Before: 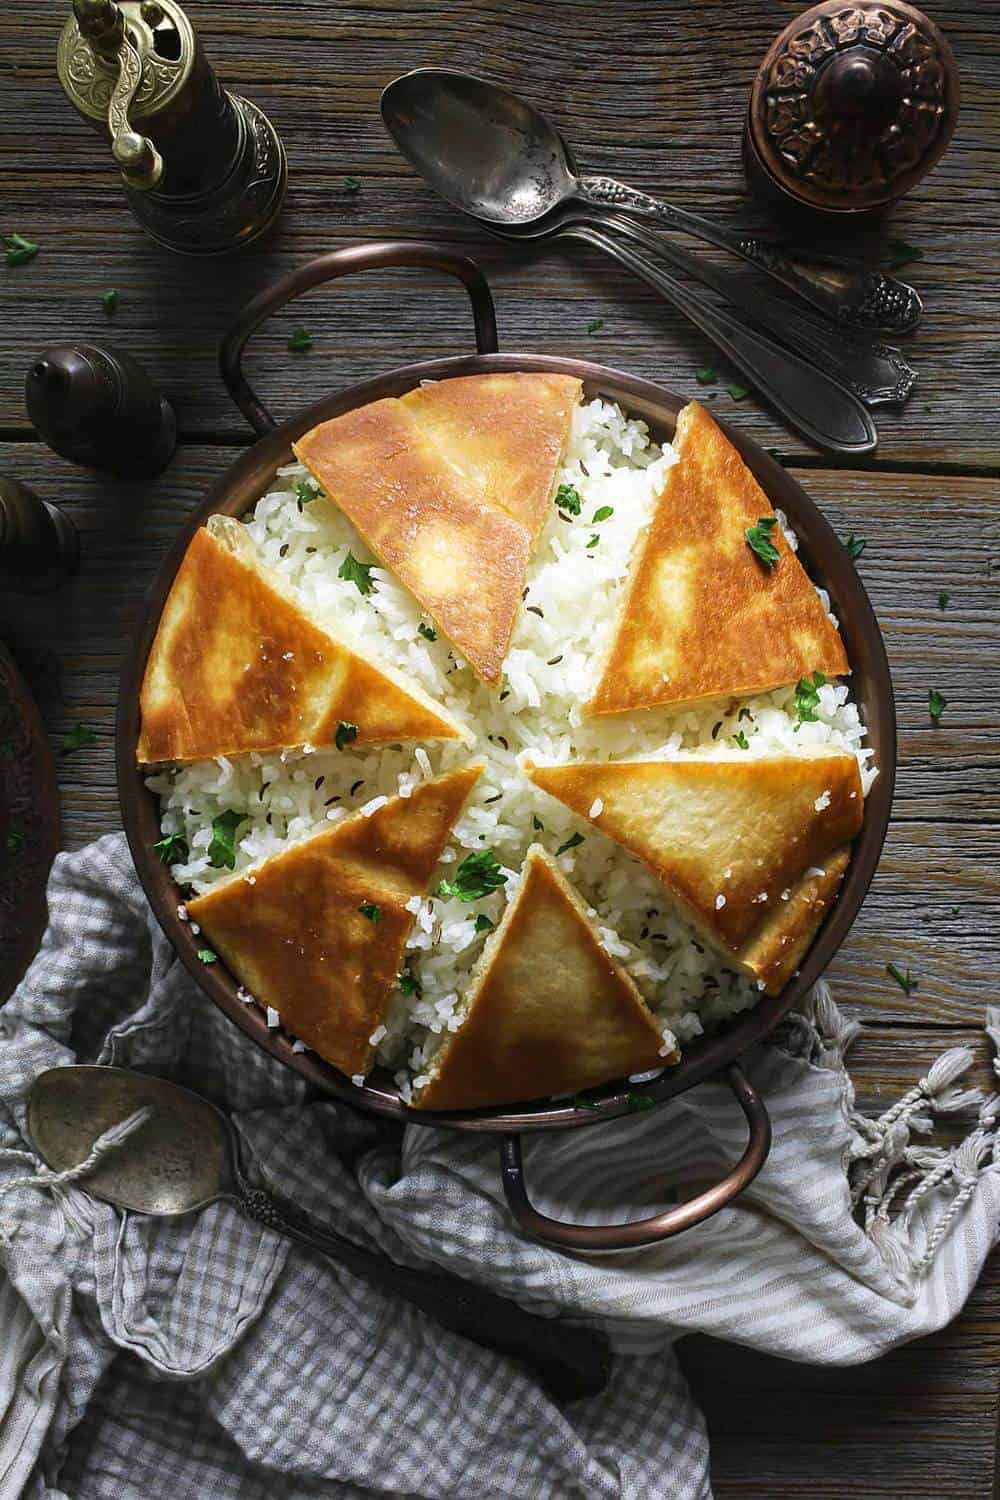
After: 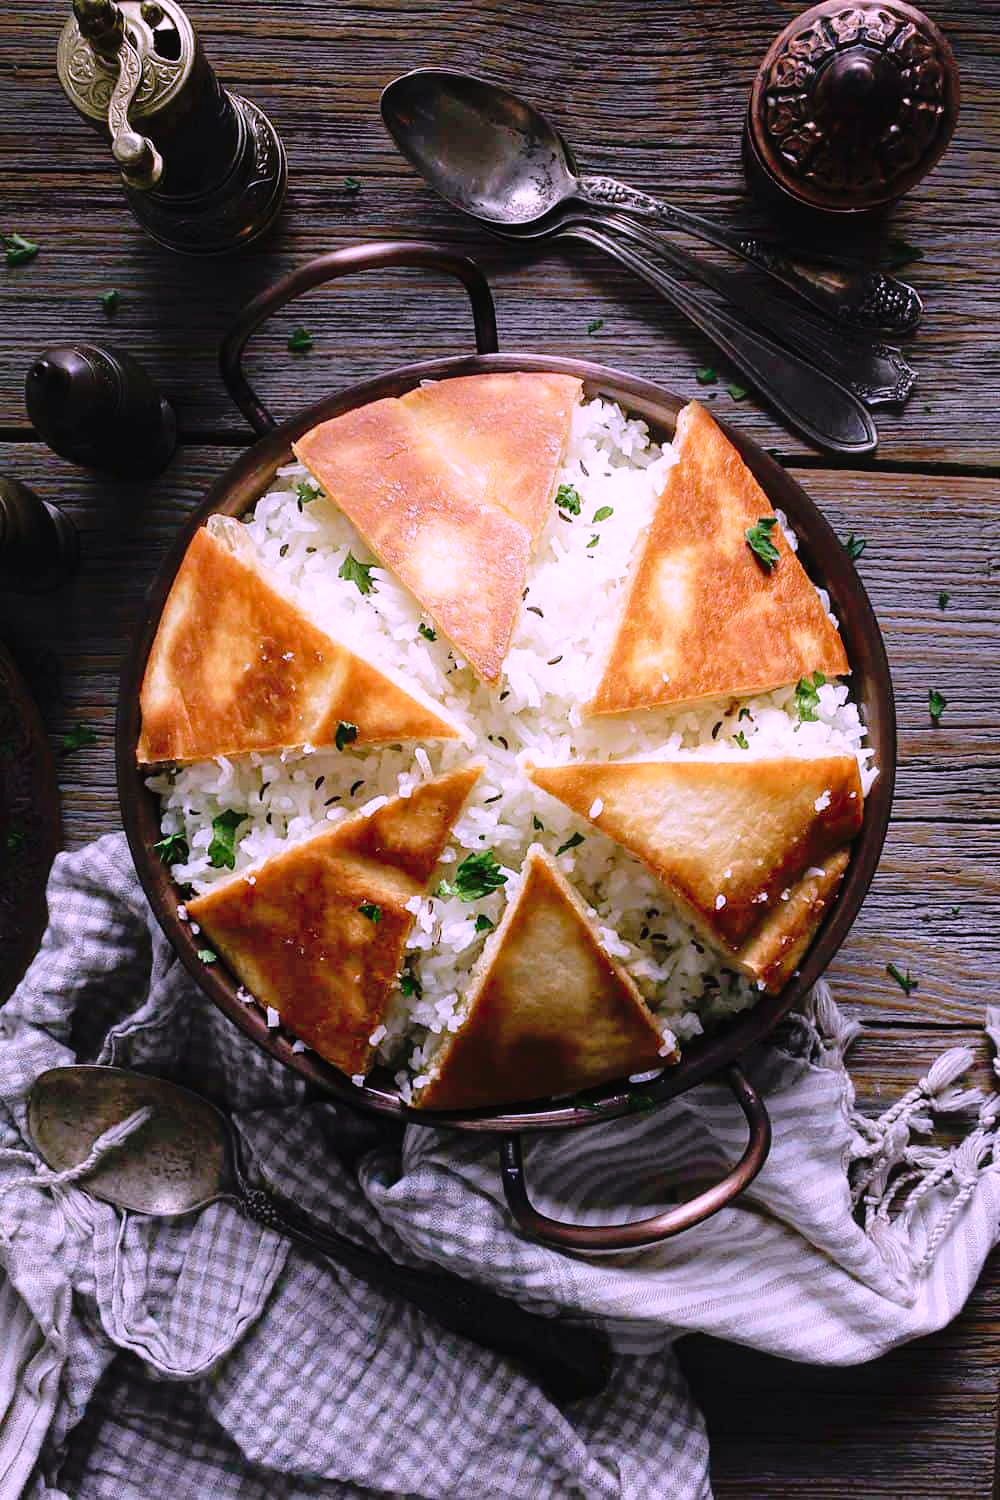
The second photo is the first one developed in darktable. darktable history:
color correction: highlights a* 15.93, highlights b* -20.4
tone curve: curves: ch0 [(0, 0.01) (0.058, 0.039) (0.159, 0.117) (0.282, 0.327) (0.45, 0.534) (0.676, 0.751) (0.89, 0.919) (1, 1)]; ch1 [(0, 0) (0.094, 0.081) (0.285, 0.299) (0.385, 0.403) (0.447, 0.455) (0.495, 0.496) (0.544, 0.552) (0.589, 0.612) (0.722, 0.728) (1, 1)]; ch2 [(0, 0) (0.257, 0.217) (0.43, 0.421) (0.498, 0.507) (0.531, 0.544) (0.56, 0.579) (0.625, 0.642) (1, 1)], preserve colors none
